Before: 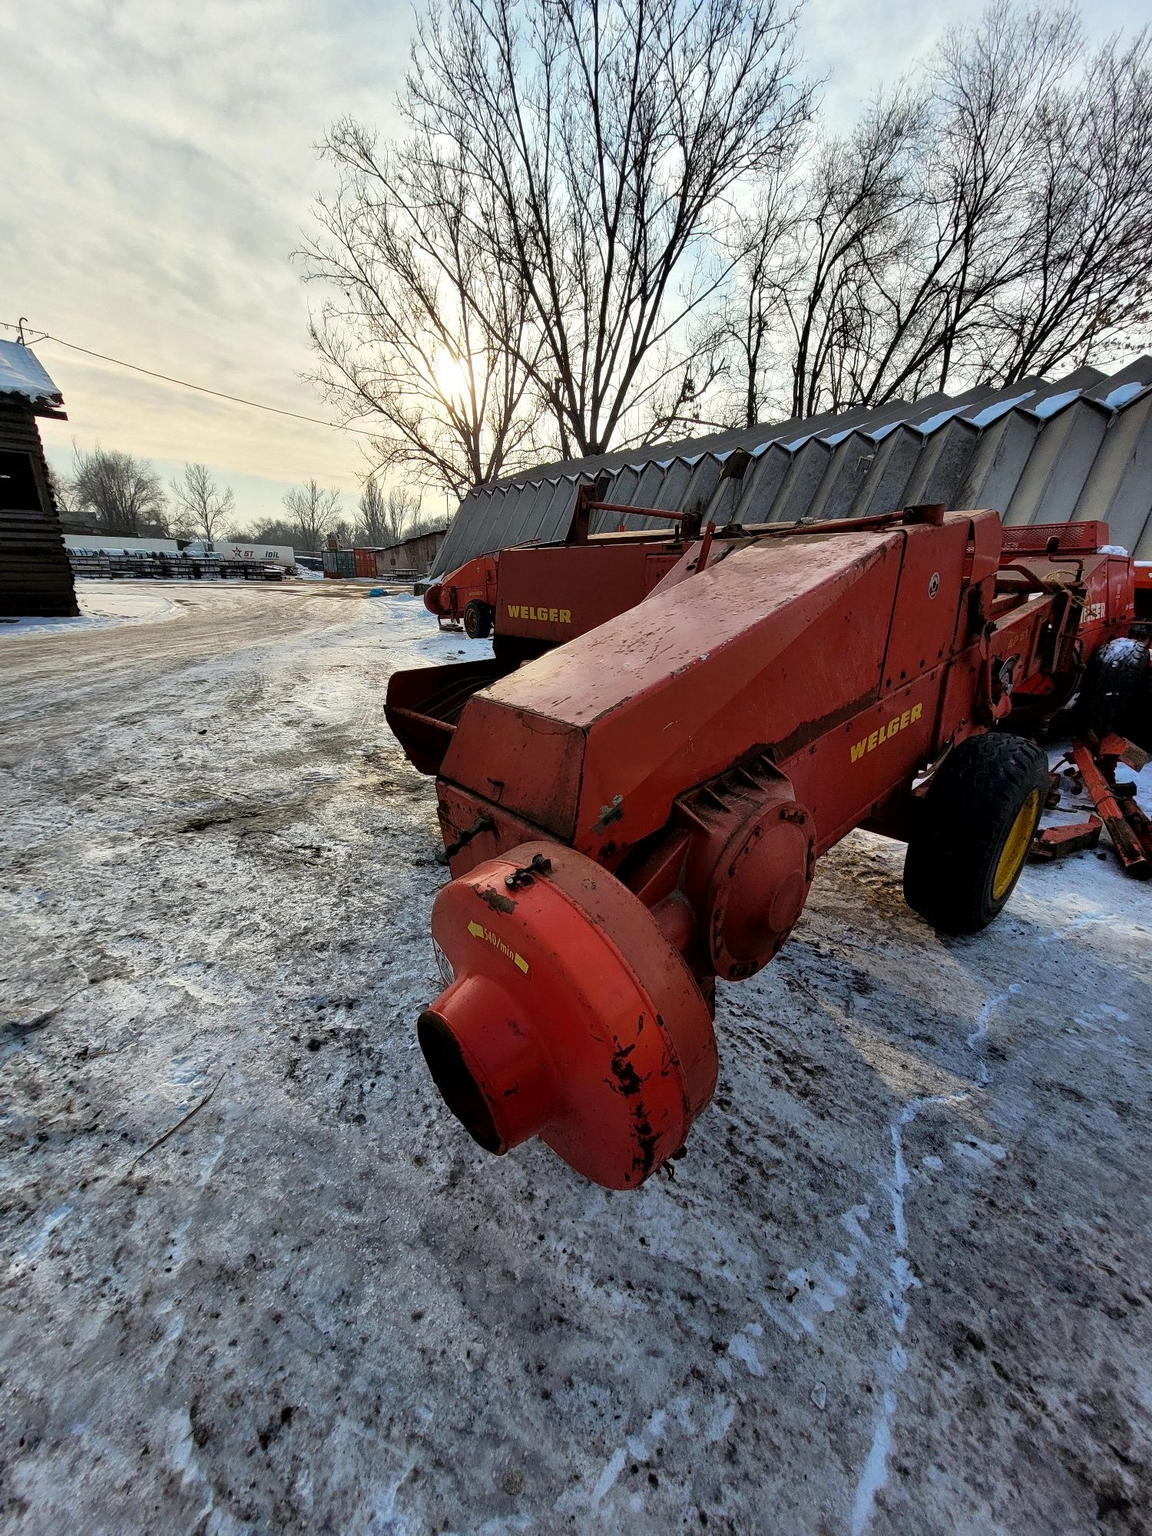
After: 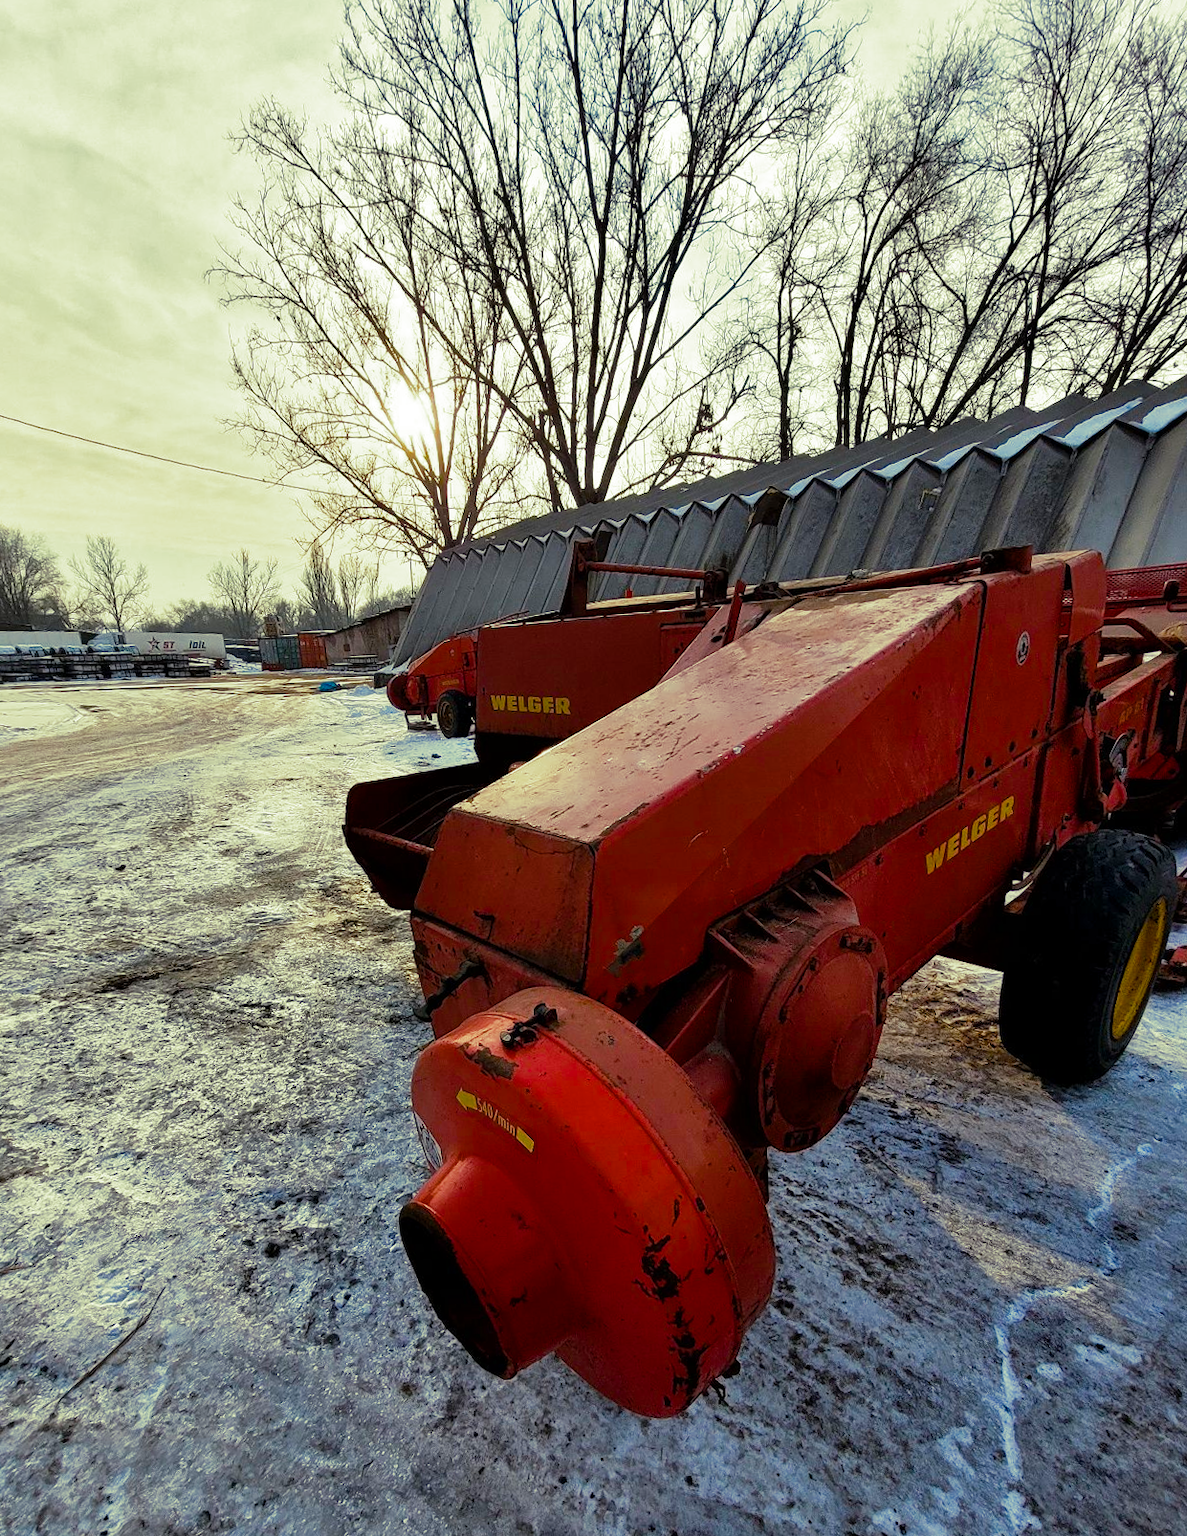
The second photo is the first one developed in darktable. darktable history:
crop and rotate: left 10.77%, top 5.1%, right 10.41%, bottom 16.76%
rotate and perspective: rotation -2.22°, lens shift (horizontal) -0.022, automatic cropping off
split-toning: shadows › hue 290.82°, shadows › saturation 0.34, highlights › saturation 0.38, balance 0, compress 50%
color balance rgb: linear chroma grading › global chroma 15%, perceptual saturation grading › global saturation 30%
